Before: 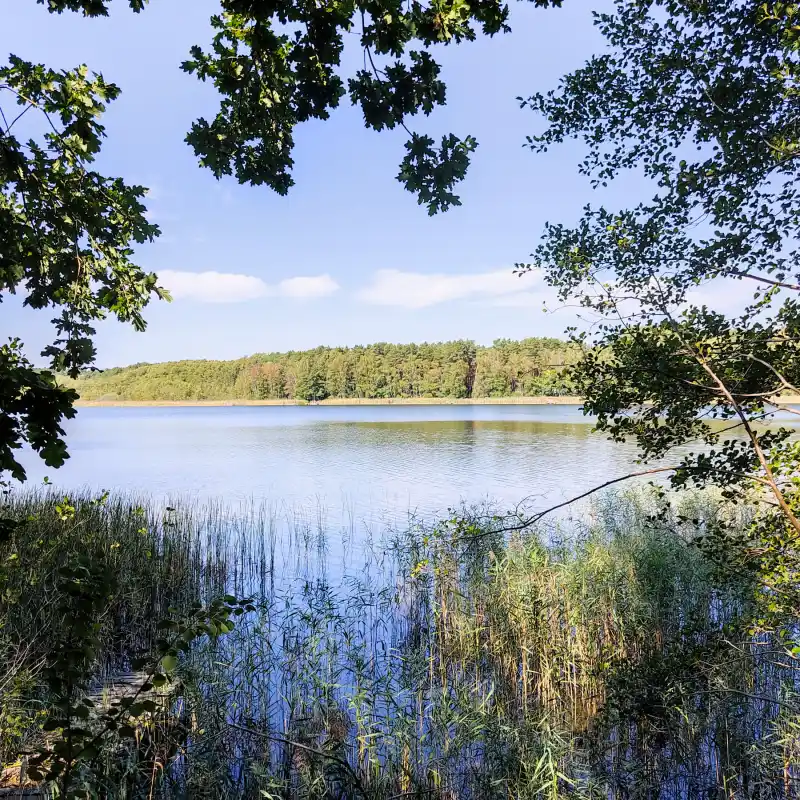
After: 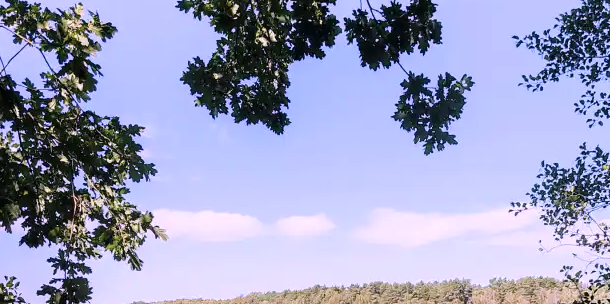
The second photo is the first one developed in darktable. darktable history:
crop: left 0.579%, top 7.627%, right 23.167%, bottom 54.275%
color correction: highlights a* 15.03, highlights b* -25.07
